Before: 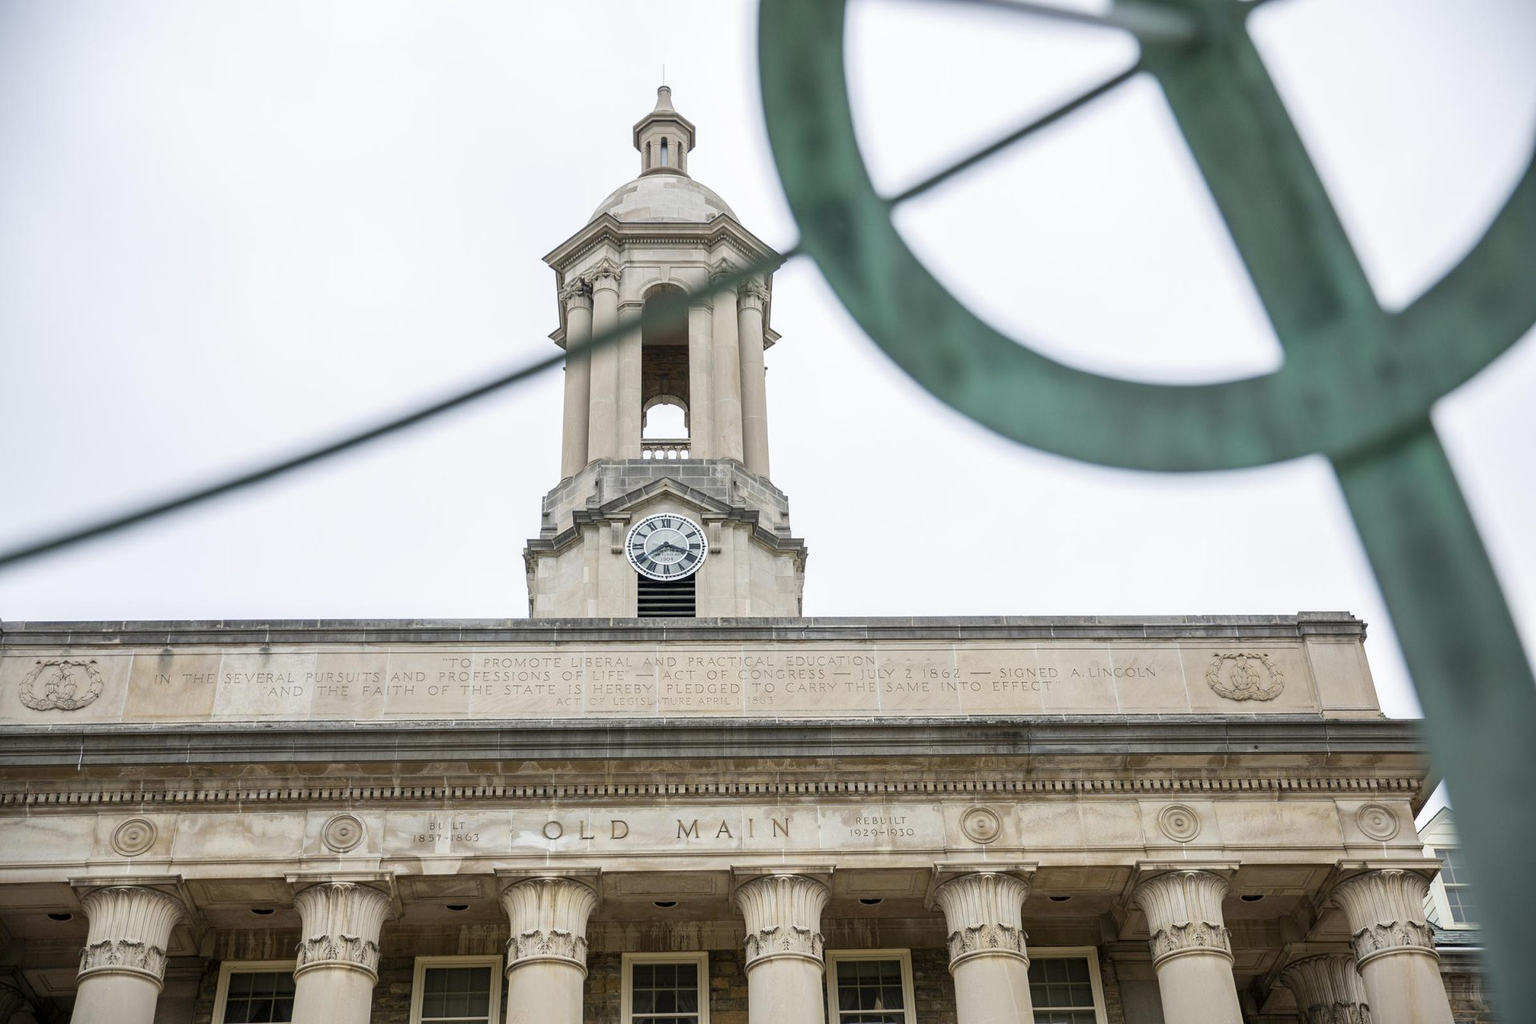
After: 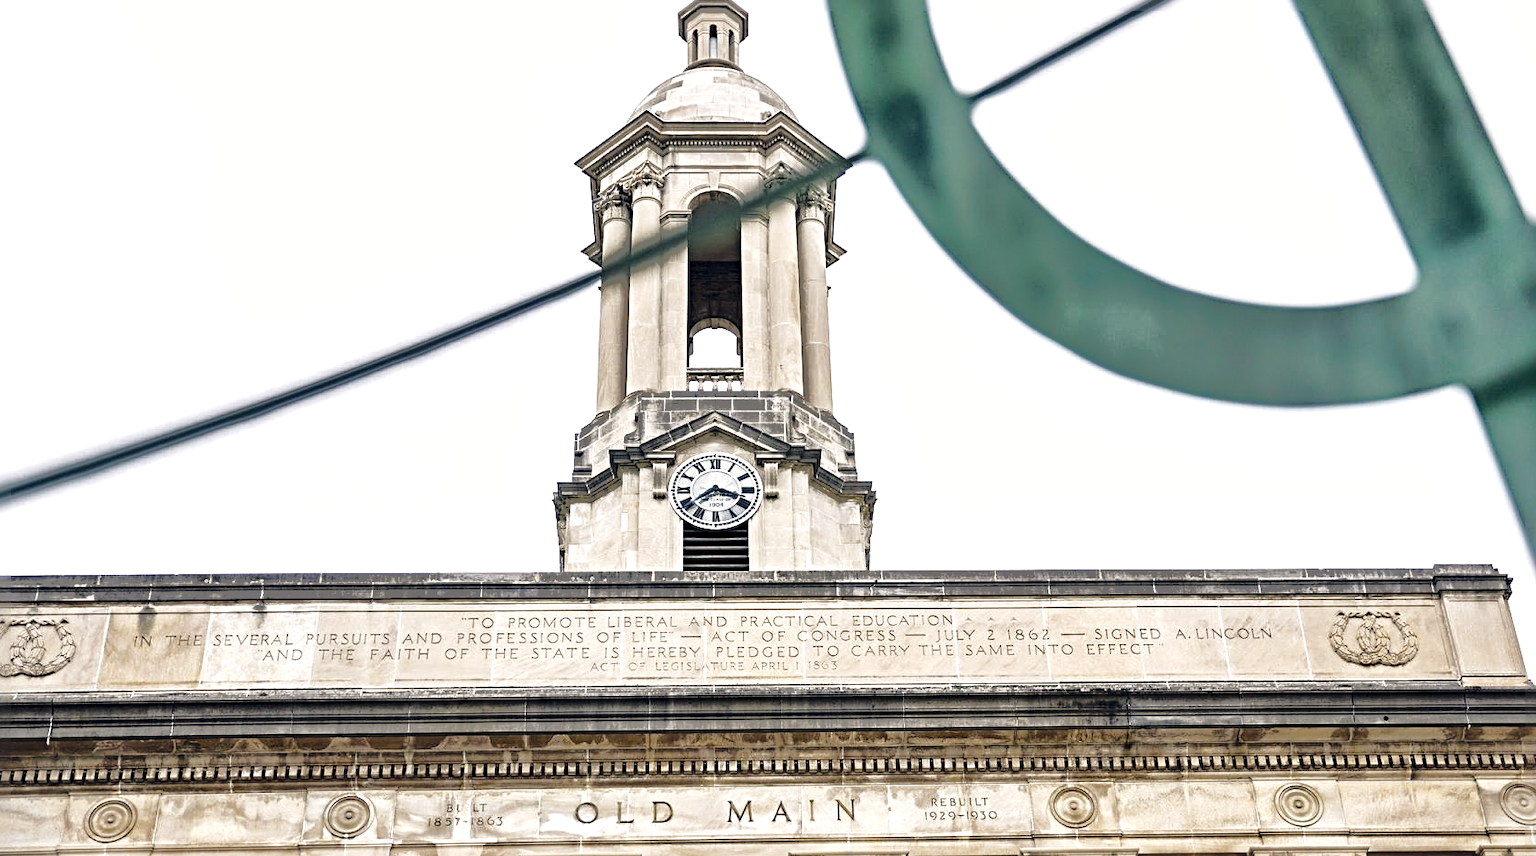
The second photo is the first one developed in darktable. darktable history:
crop and rotate: left 2.425%, top 11.305%, right 9.6%, bottom 15.08%
color balance rgb: shadows lift › hue 87.51°, highlights gain › chroma 1.62%, highlights gain › hue 55.1°, global offset › chroma 0.1%, global offset › hue 253.66°, linear chroma grading › global chroma 0.5%
sharpen: radius 4.883
base curve: curves: ch0 [(0, 0) (0.036, 0.025) (0.121, 0.166) (0.206, 0.329) (0.605, 0.79) (1, 1)], preserve colors none
local contrast: mode bilateral grid, contrast 30, coarseness 25, midtone range 0.2
shadows and highlights: shadows 40, highlights -60
tone equalizer: -8 EV -0.75 EV, -7 EV -0.7 EV, -6 EV -0.6 EV, -5 EV -0.4 EV, -3 EV 0.4 EV, -2 EV 0.6 EV, -1 EV 0.7 EV, +0 EV 0.75 EV, edges refinement/feathering 500, mask exposure compensation -1.57 EV, preserve details no
